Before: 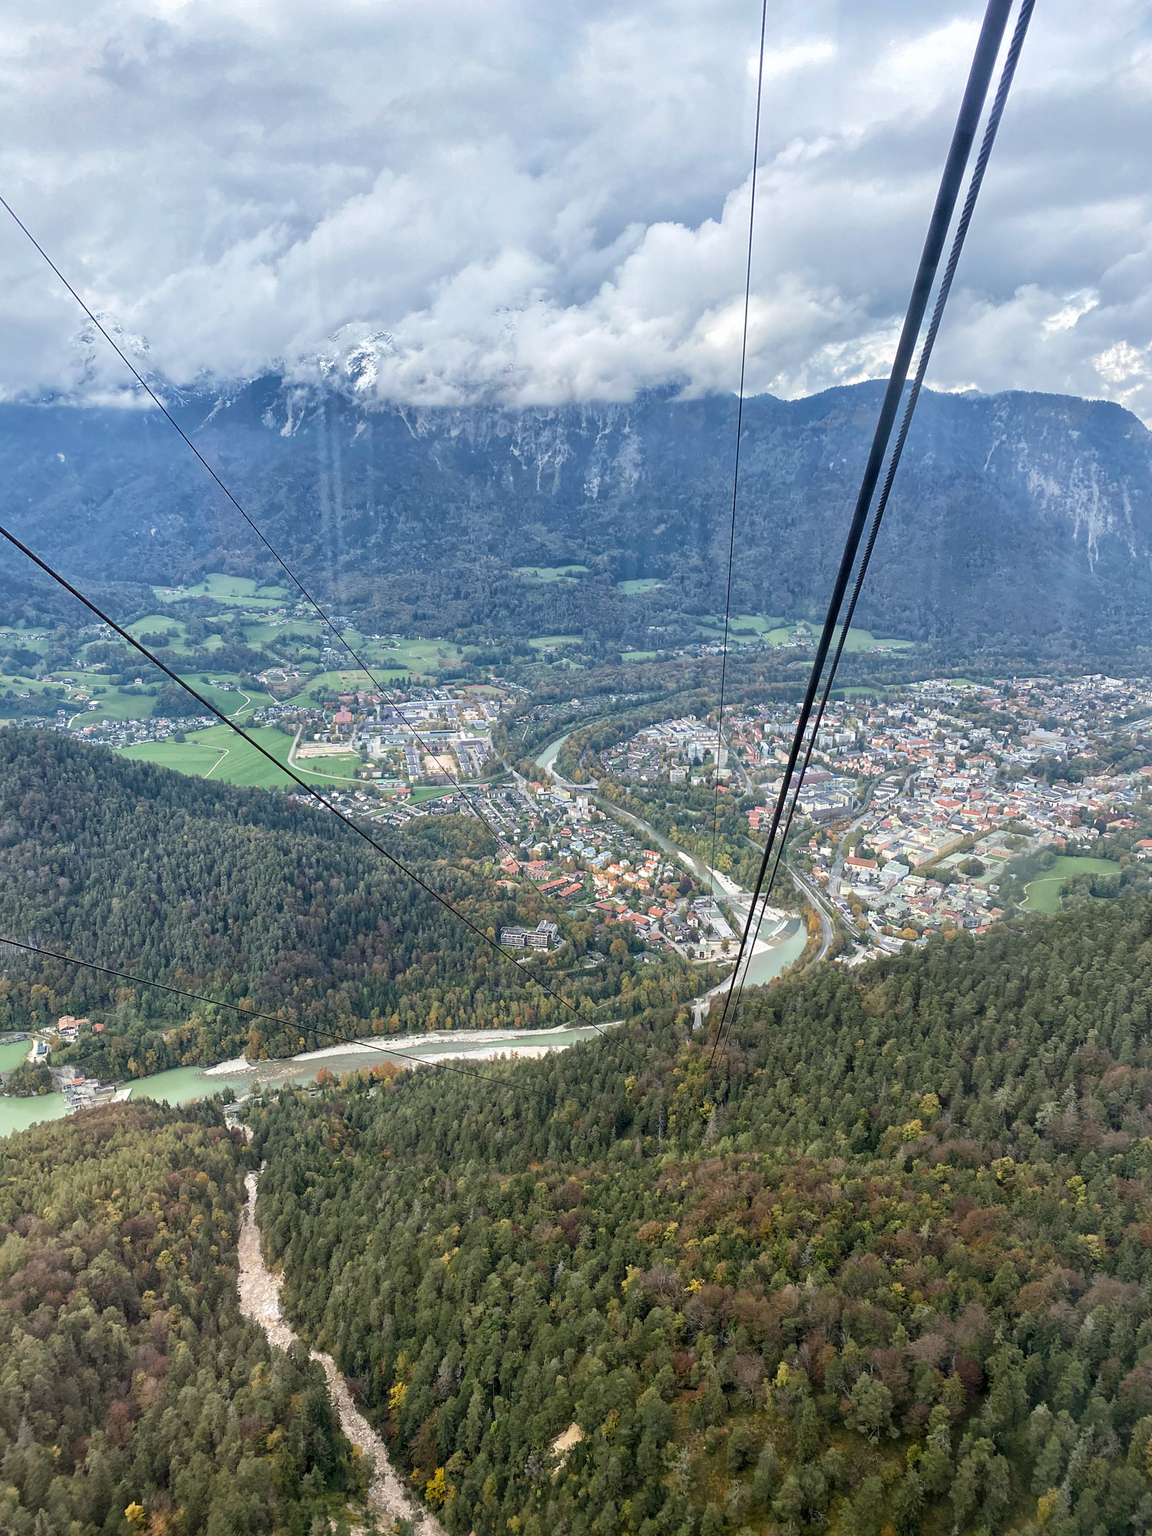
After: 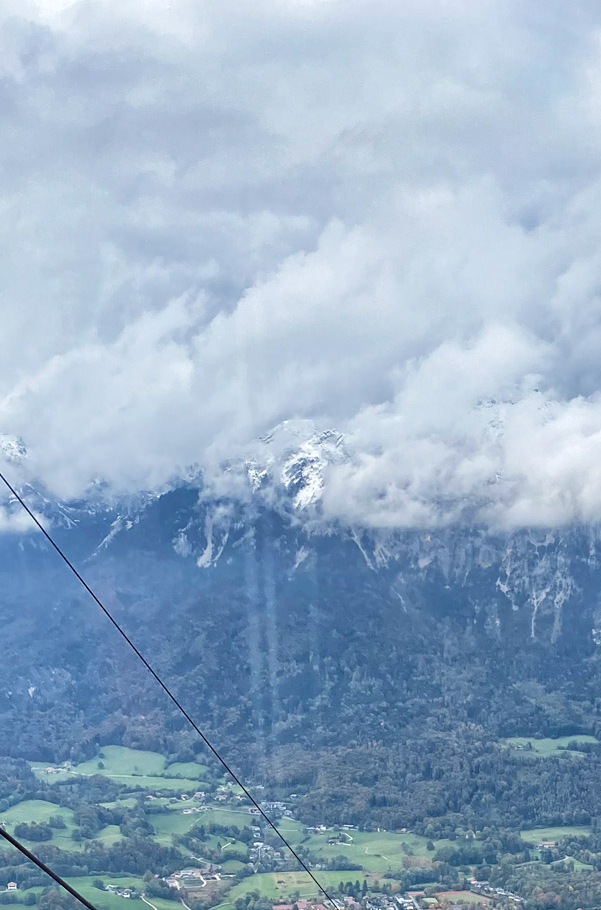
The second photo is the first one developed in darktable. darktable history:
crop and rotate: left 11.203%, top 0.096%, right 48.695%, bottom 54.371%
